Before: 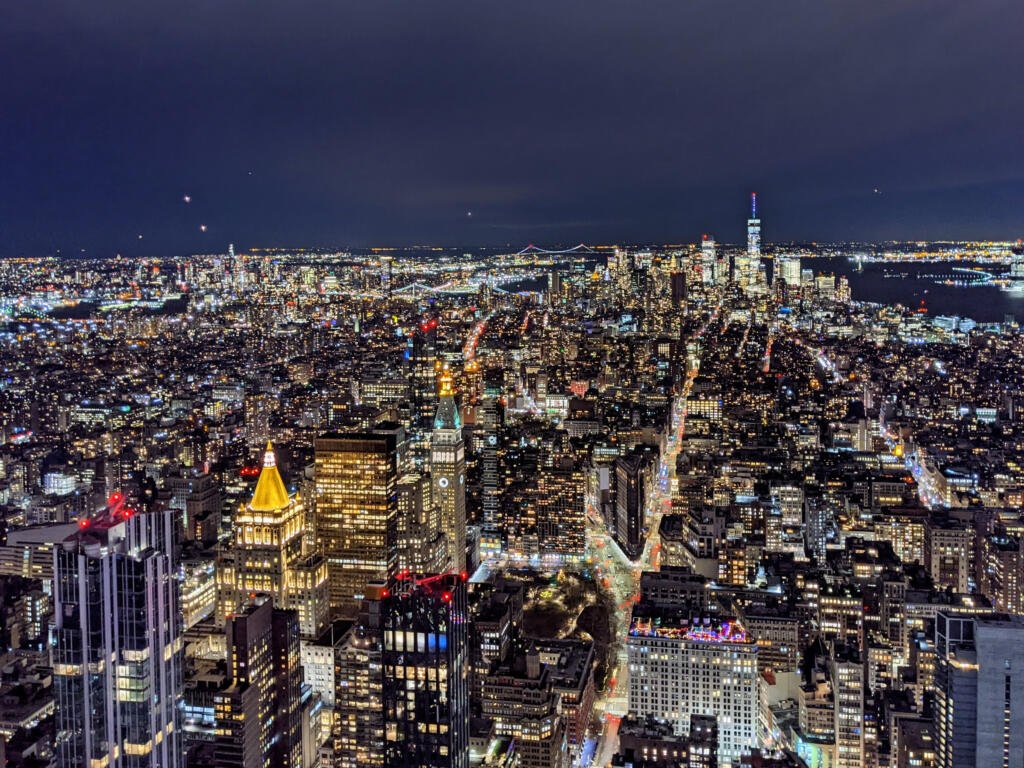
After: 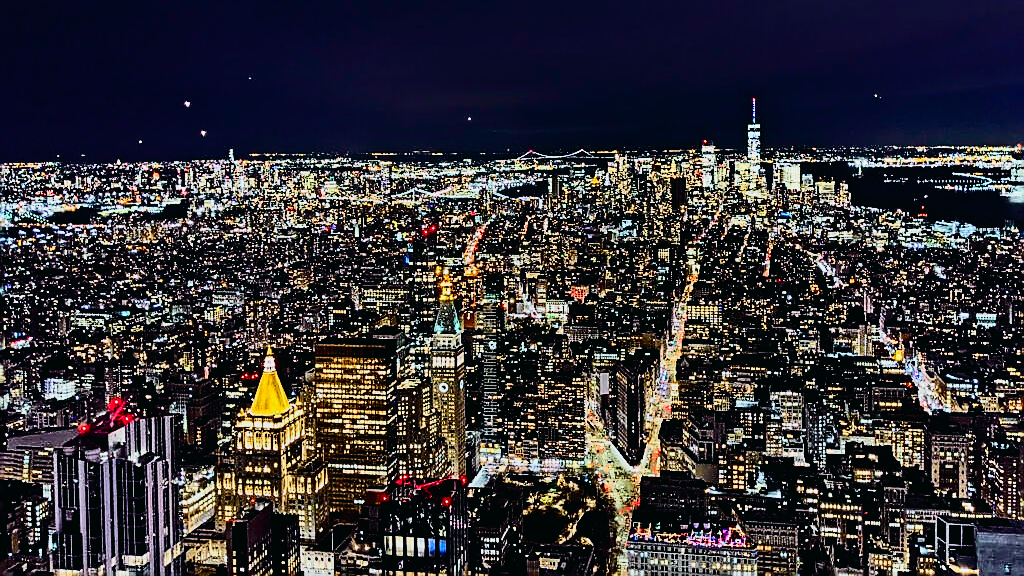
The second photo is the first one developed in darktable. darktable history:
sharpen: radius 1.361, amount 1.241, threshold 0.84
shadows and highlights: soften with gaussian
color balance rgb: perceptual saturation grading › global saturation 16.614%, perceptual brilliance grading › global brilliance 15.052%, perceptual brilliance grading › shadows -35.025%, global vibrance 19.782%
tone curve: curves: ch0 [(0, 0.008) (0.081, 0.044) (0.177, 0.123) (0.283, 0.253) (0.416, 0.449) (0.495, 0.524) (0.661, 0.756) (0.796, 0.859) (1, 0.951)]; ch1 [(0, 0) (0.161, 0.092) (0.35, 0.33) (0.392, 0.392) (0.427, 0.426) (0.479, 0.472) (0.505, 0.5) (0.521, 0.524) (0.567, 0.556) (0.583, 0.588) (0.625, 0.627) (0.678, 0.733) (1, 1)]; ch2 [(0, 0) (0.346, 0.362) (0.404, 0.427) (0.502, 0.499) (0.531, 0.523) (0.544, 0.561) (0.58, 0.59) (0.629, 0.642) (0.717, 0.678) (1, 1)], color space Lab, independent channels, preserve colors none
filmic rgb: middle gray luminance 28.96%, black relative exposure -10.29 EV, white relative exposure 5.47 EV, target black luminance 0%, hardness 3.95, latitude 1.08%, contrast 1.128, highlights saturation mix 6.37%, shadows ↔ highlights balance 14.91%, add noise in highlights 0.002, preserve chrominance no, color science v3 (2019), use custom middle-gray values true, contrast in highlights soft
crop and rotate: top 12.421%, bottom 12.528%
